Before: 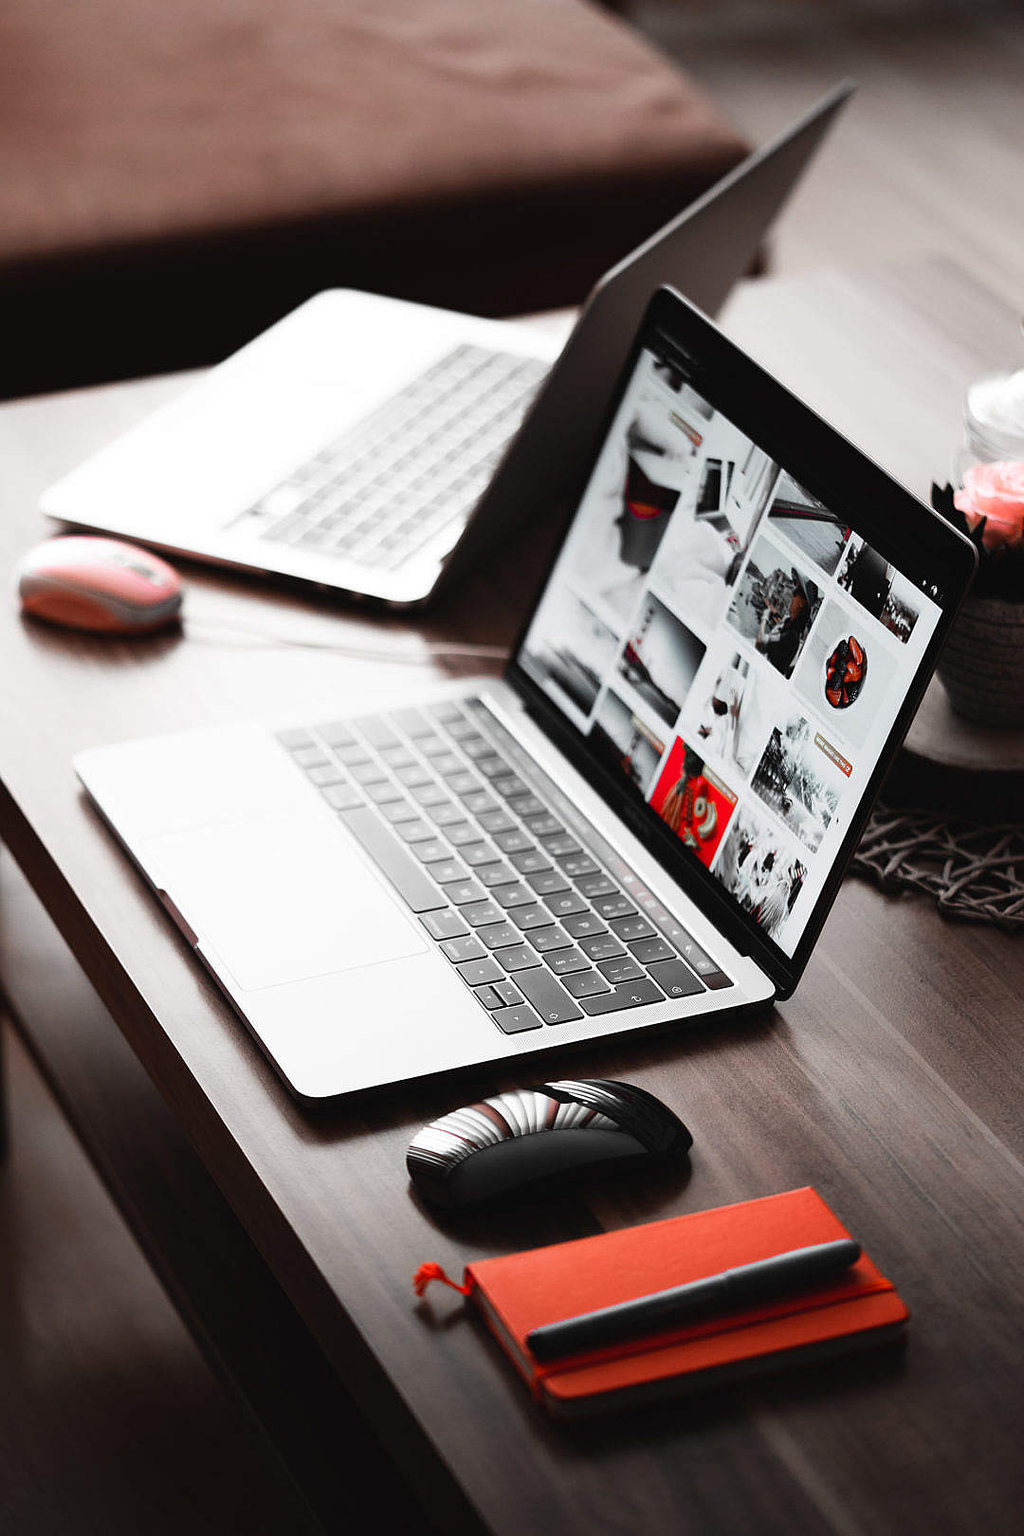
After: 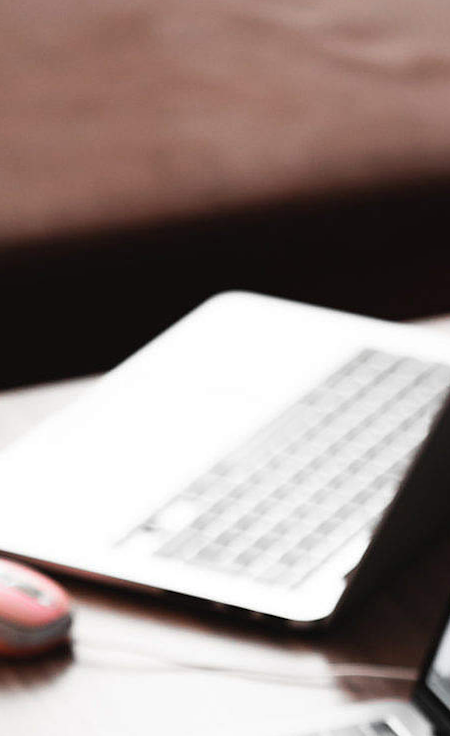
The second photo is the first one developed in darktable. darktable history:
rotate and perspective: rotation -0.45°, automatic cropping original format, crop left 0.008, crop right 0.992, crop top 0.012, crop bottom 0.988
crop and rotate: left 10.817%, top 0.062%, right 47.194%, bottom 53.626%
